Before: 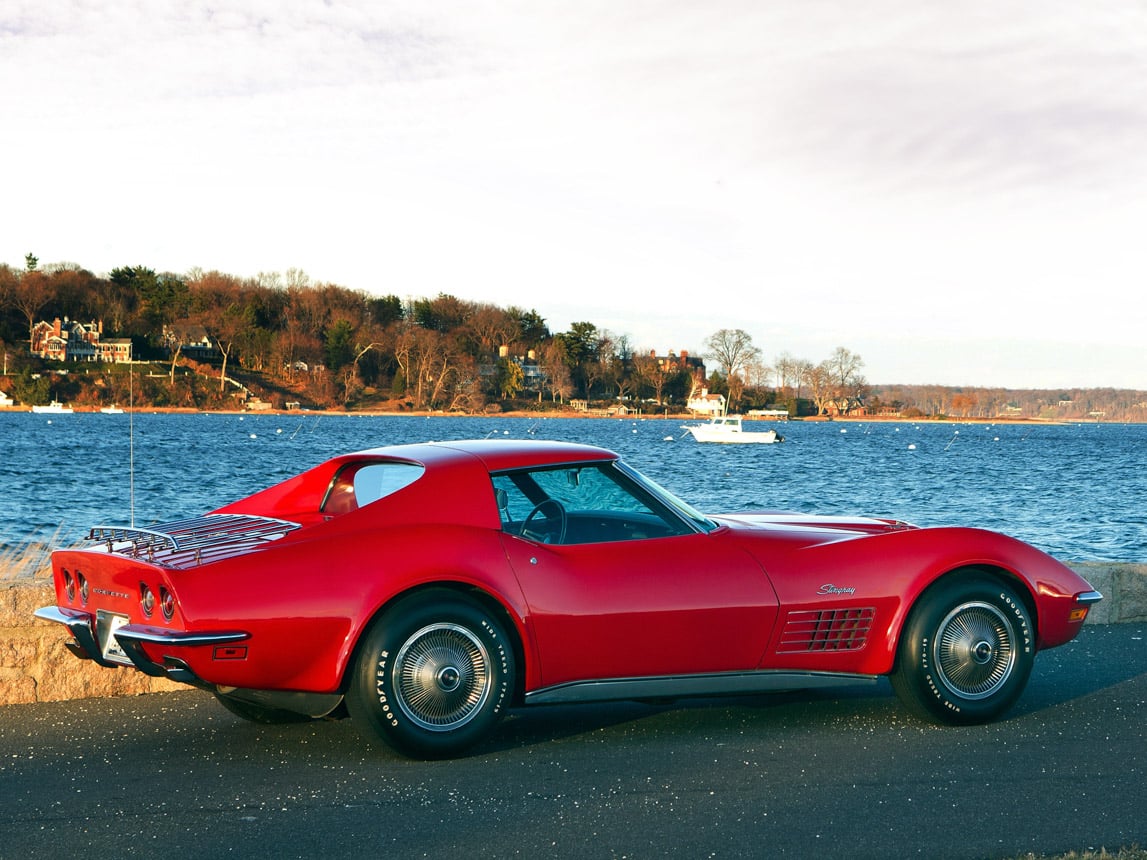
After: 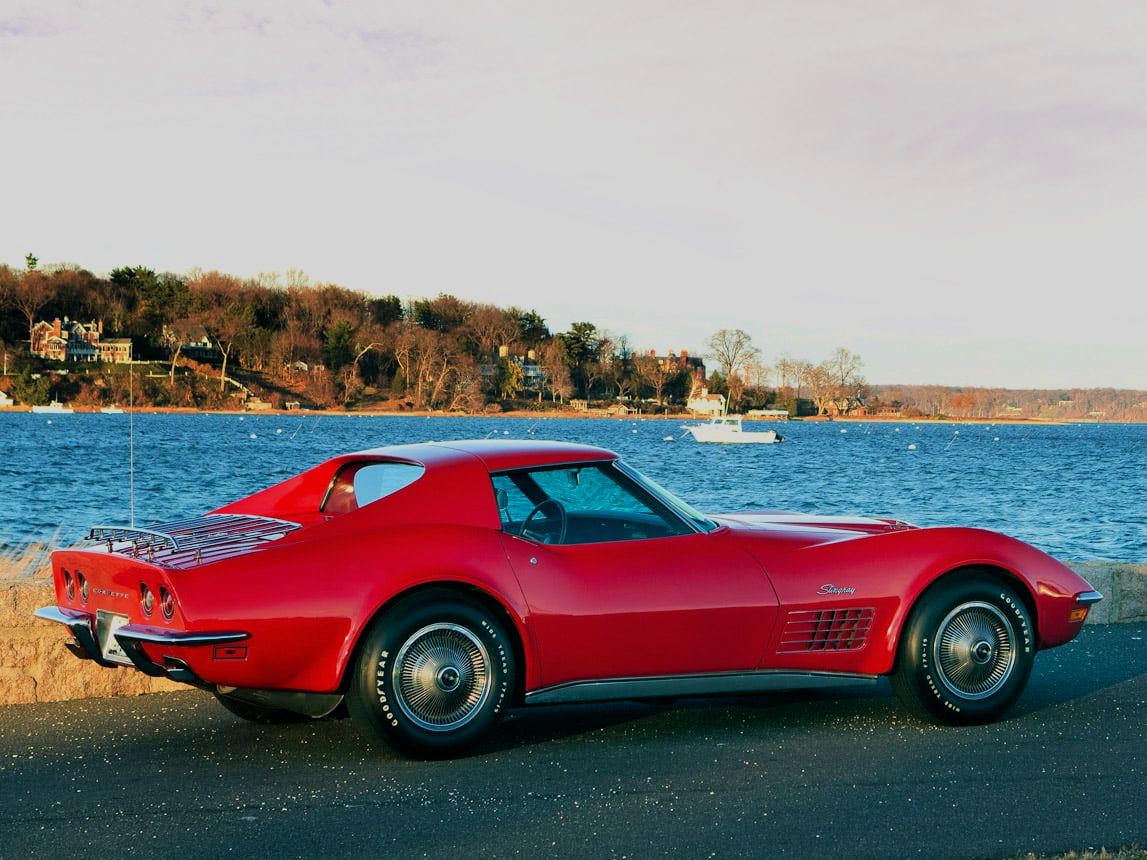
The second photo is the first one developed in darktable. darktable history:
velvia: on, module defaults
filmic rgb: black relative exposure -7.65 EV, white relative exposure 4.56 EV, hardness 3.61, color science v6 (2022)
